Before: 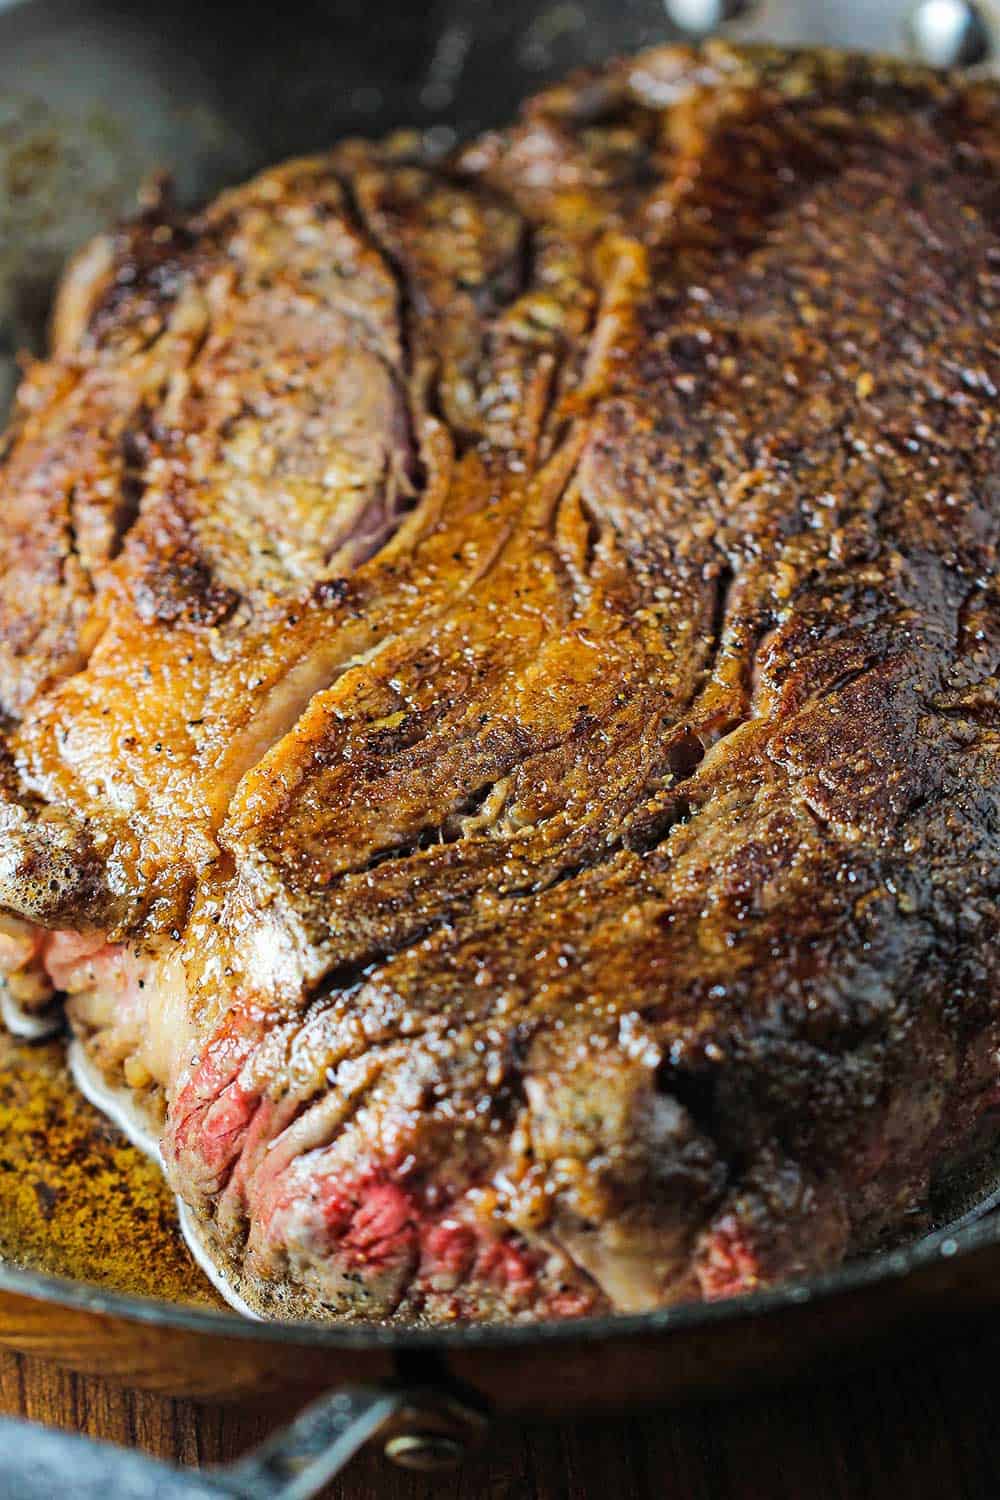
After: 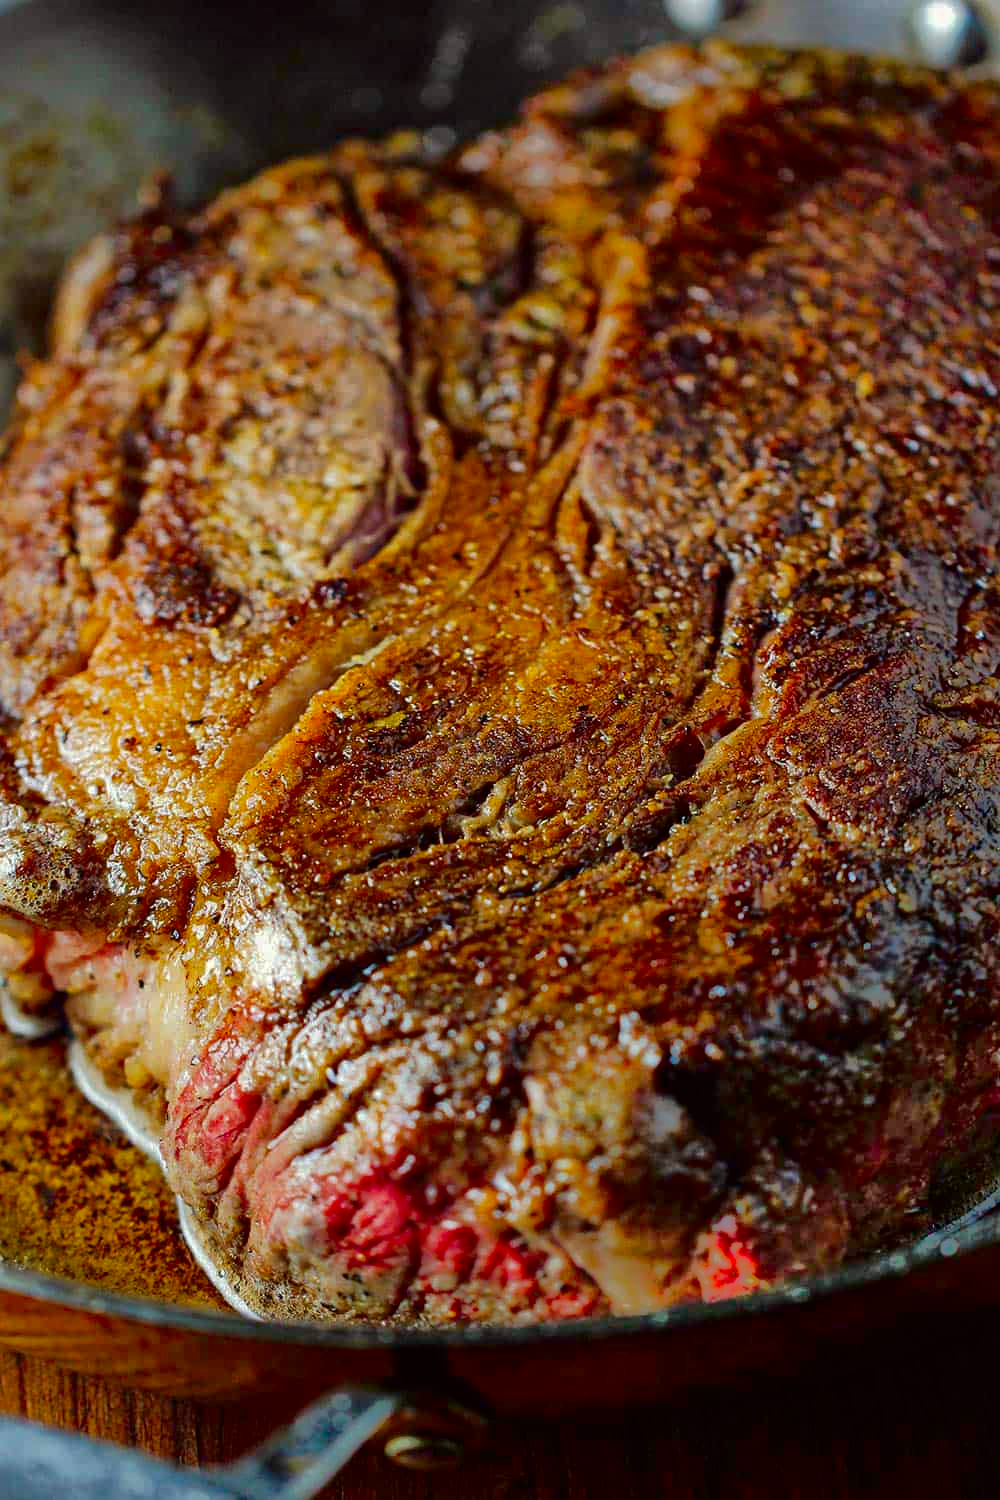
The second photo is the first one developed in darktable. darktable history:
shadows and highlights: shadows 60.03, highlights -59.75
color correction: highlights a* -1.04, highlights b* 4.49, shadows a* 3.52
contrast brightness saturation: contrast 0.102, brightness -0.27, saturation 0.142
